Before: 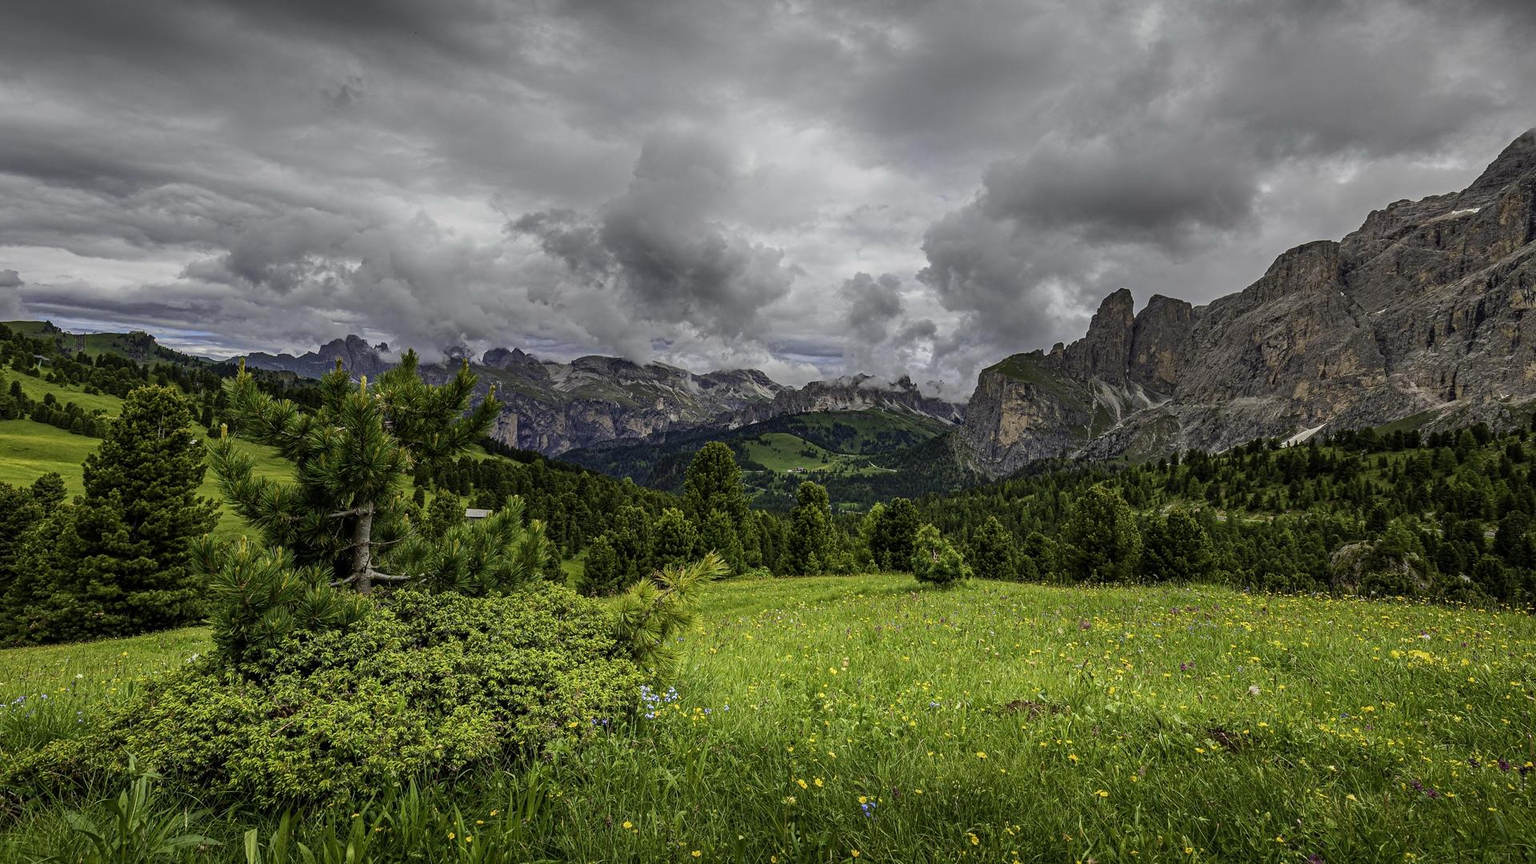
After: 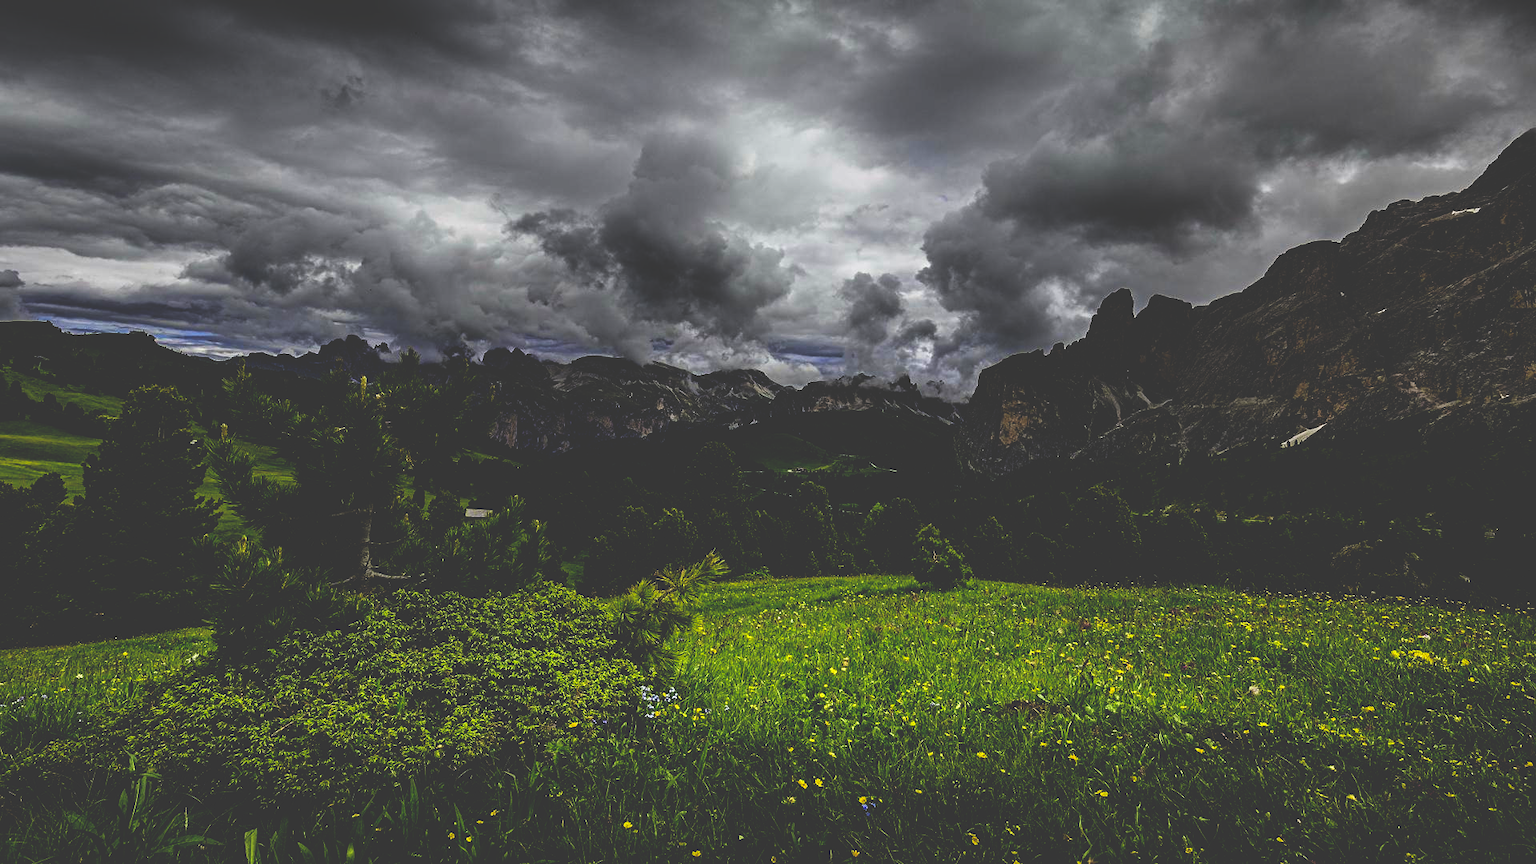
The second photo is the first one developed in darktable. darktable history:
base curve: curves: ch0 [(0, 0.036) (0.083, 0.04) (0.804, 1)], preserve colors none
